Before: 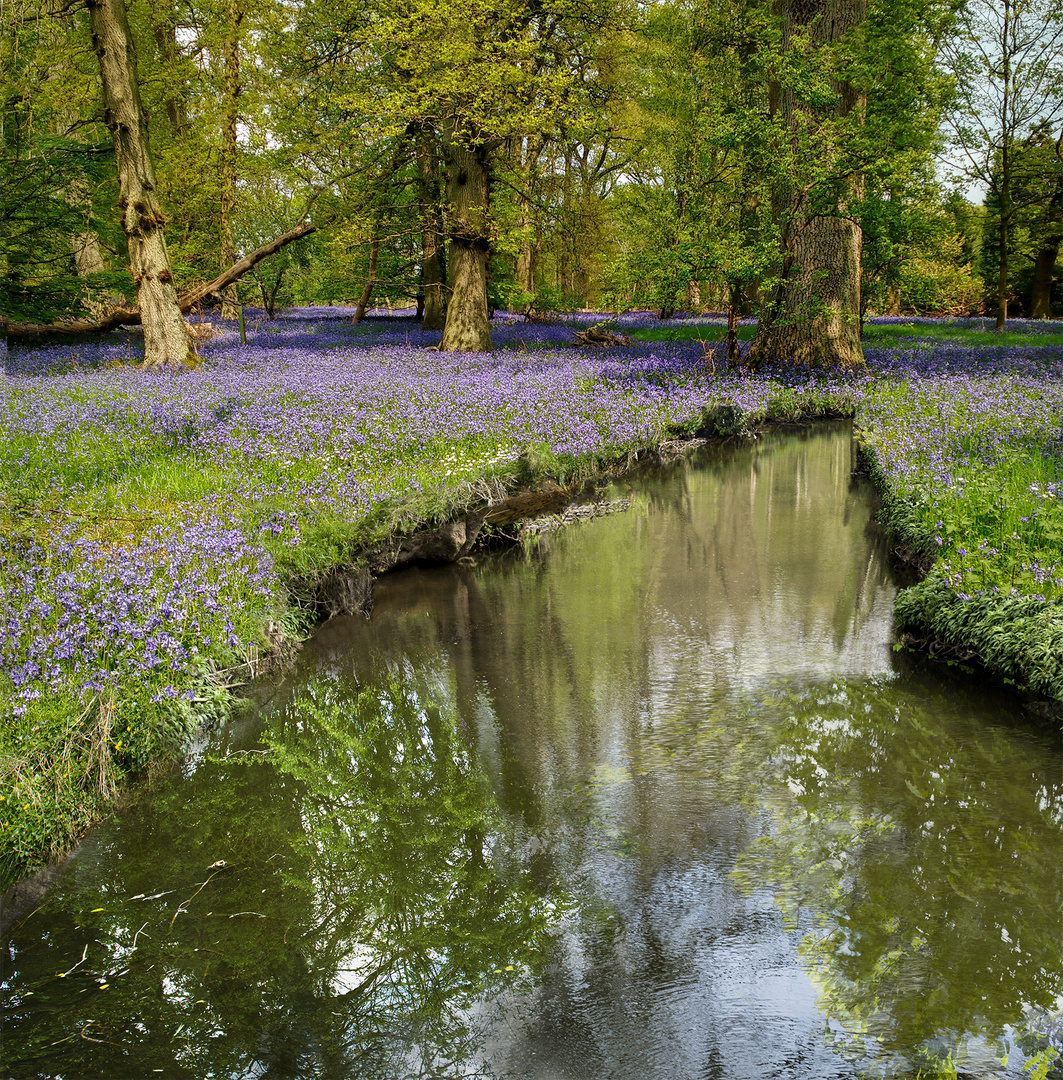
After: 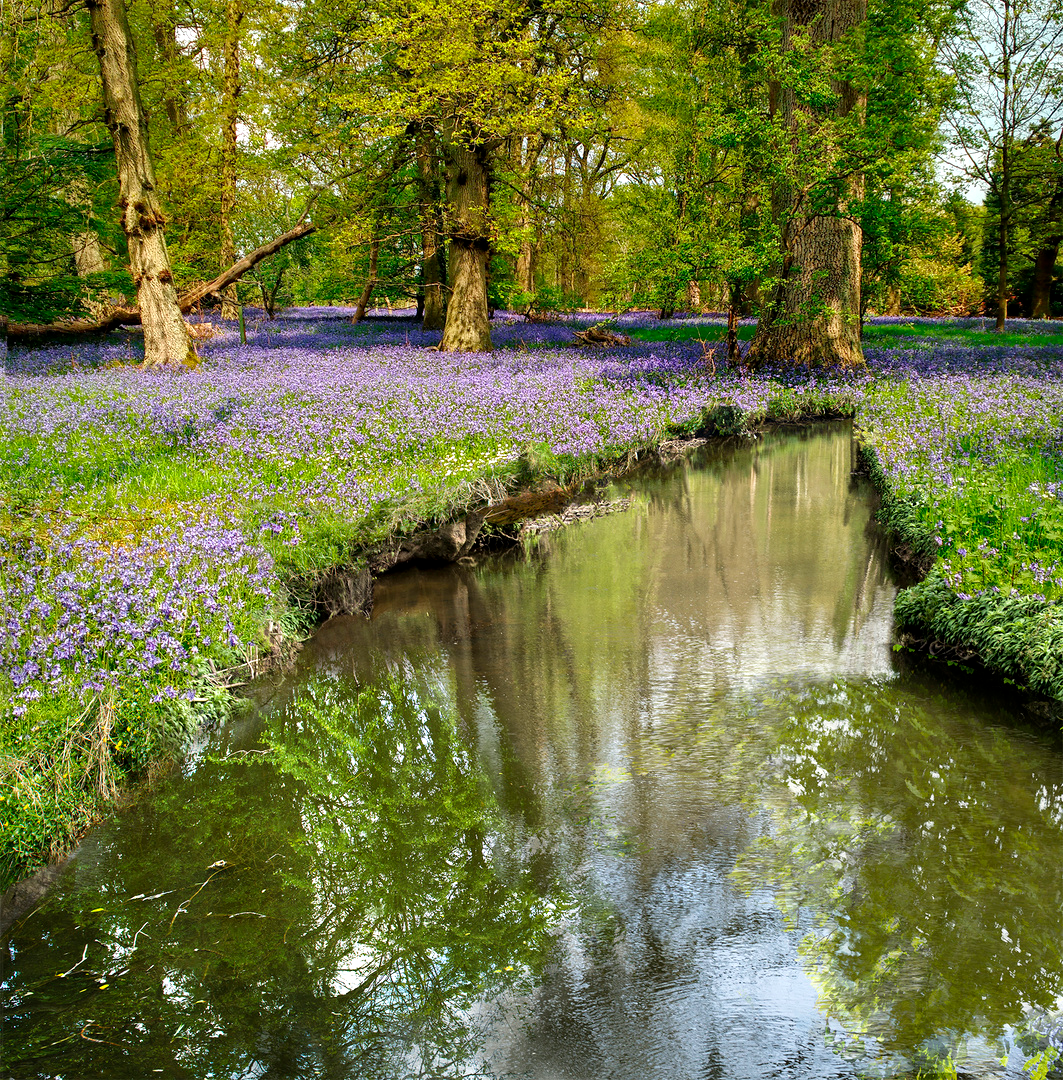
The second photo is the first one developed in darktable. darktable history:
exposure: exposure 0.373 EV, compensate highlight preservation false
